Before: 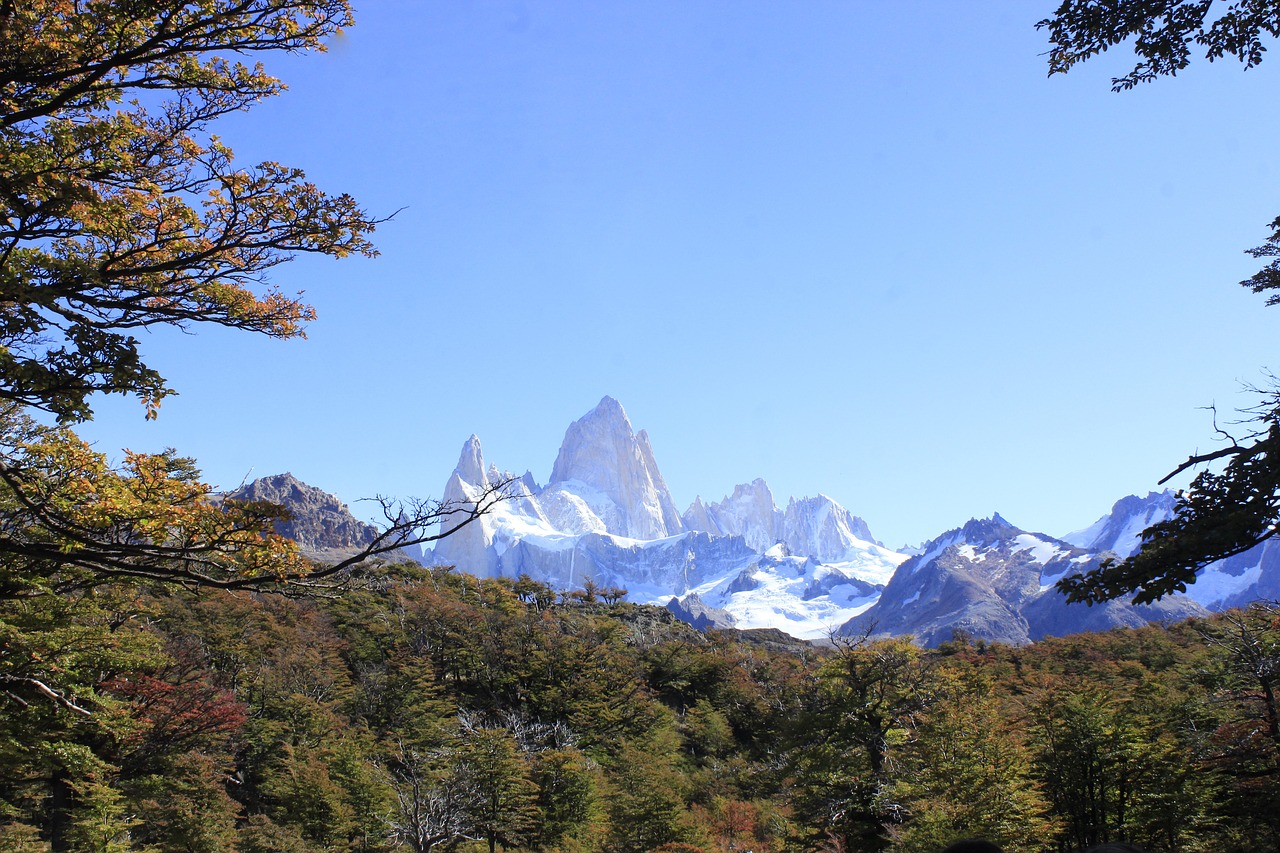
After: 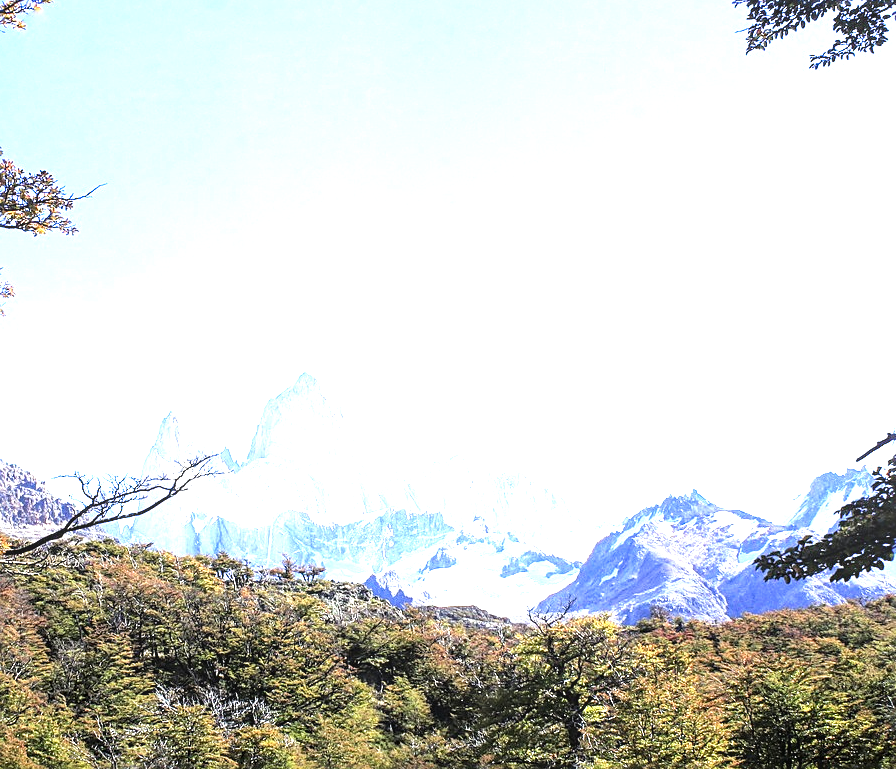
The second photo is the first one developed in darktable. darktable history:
exposure: black level correction 0.001, exposure 1.036 EV, compensate exposure bias true, compensate highlight preservation false
local contrast: on, module defaults
crop and rotate: left 23.595%, top 2.802%, right 6.357%, bottom 7.025%
tone equalizer: -8 EV -0.75 EV, -7 EV -0.667 EV, -6 EV -0.588 EV, -5 EV -0.405 EV, -3 EV 0.402 EV, -2 EV 0.6 EV, -1 EV 0.694 EV, +0 EV 0.734 EV, mask exposure compensation -0.509 EV
sharpen: on, module defaults
color zones: mix 25.58%
